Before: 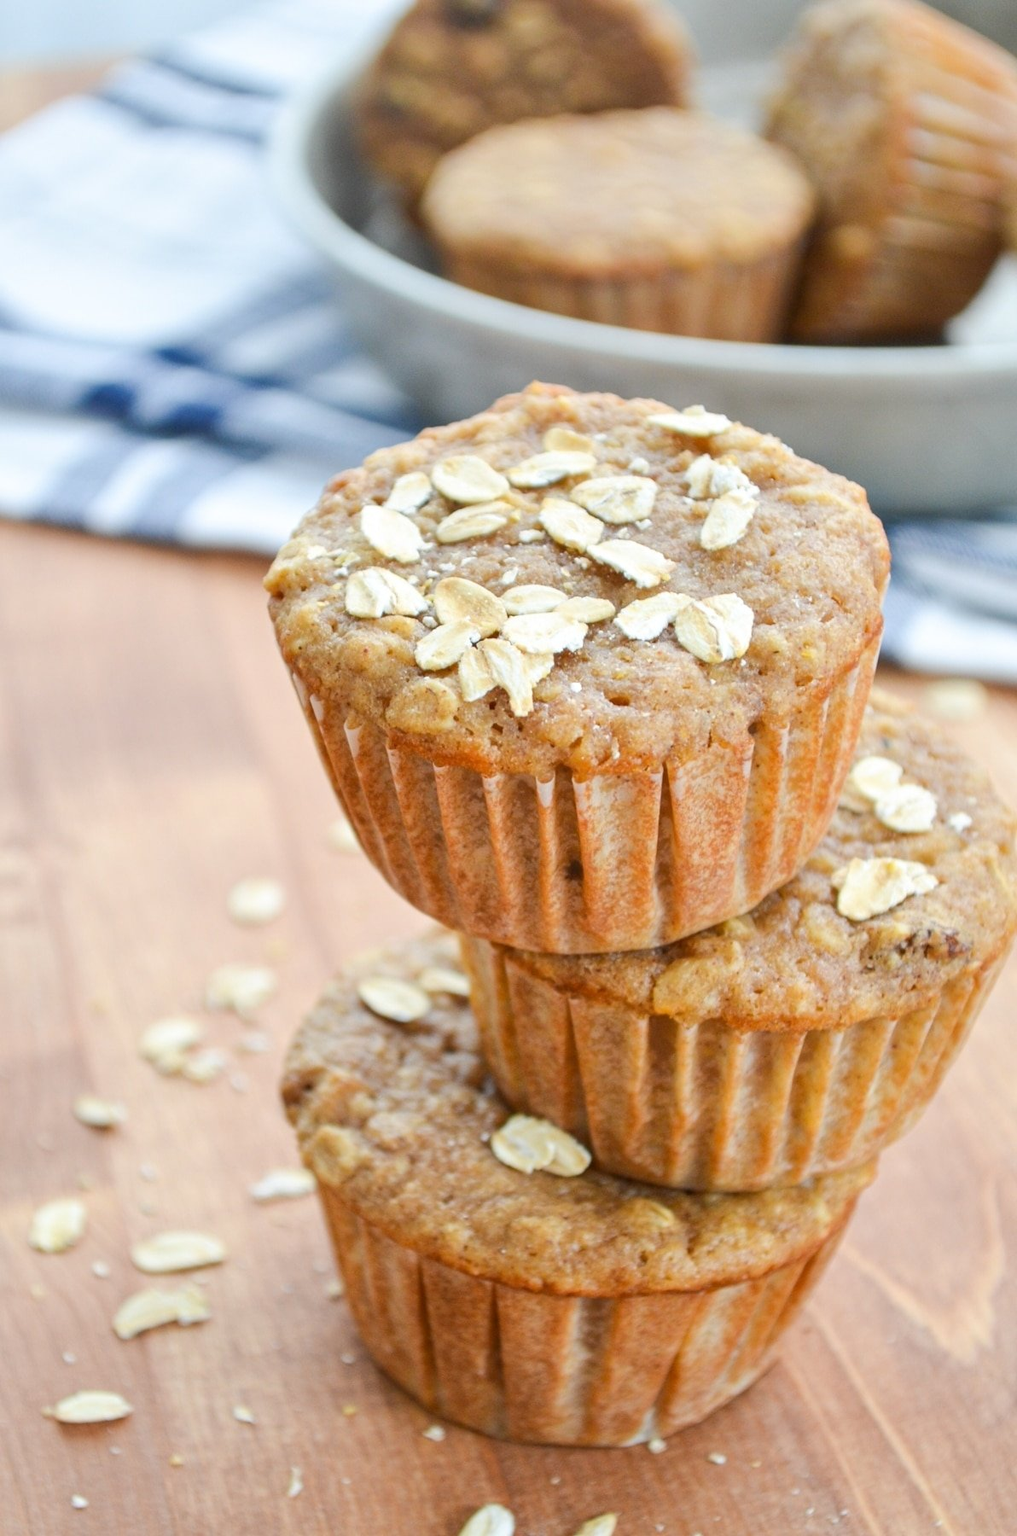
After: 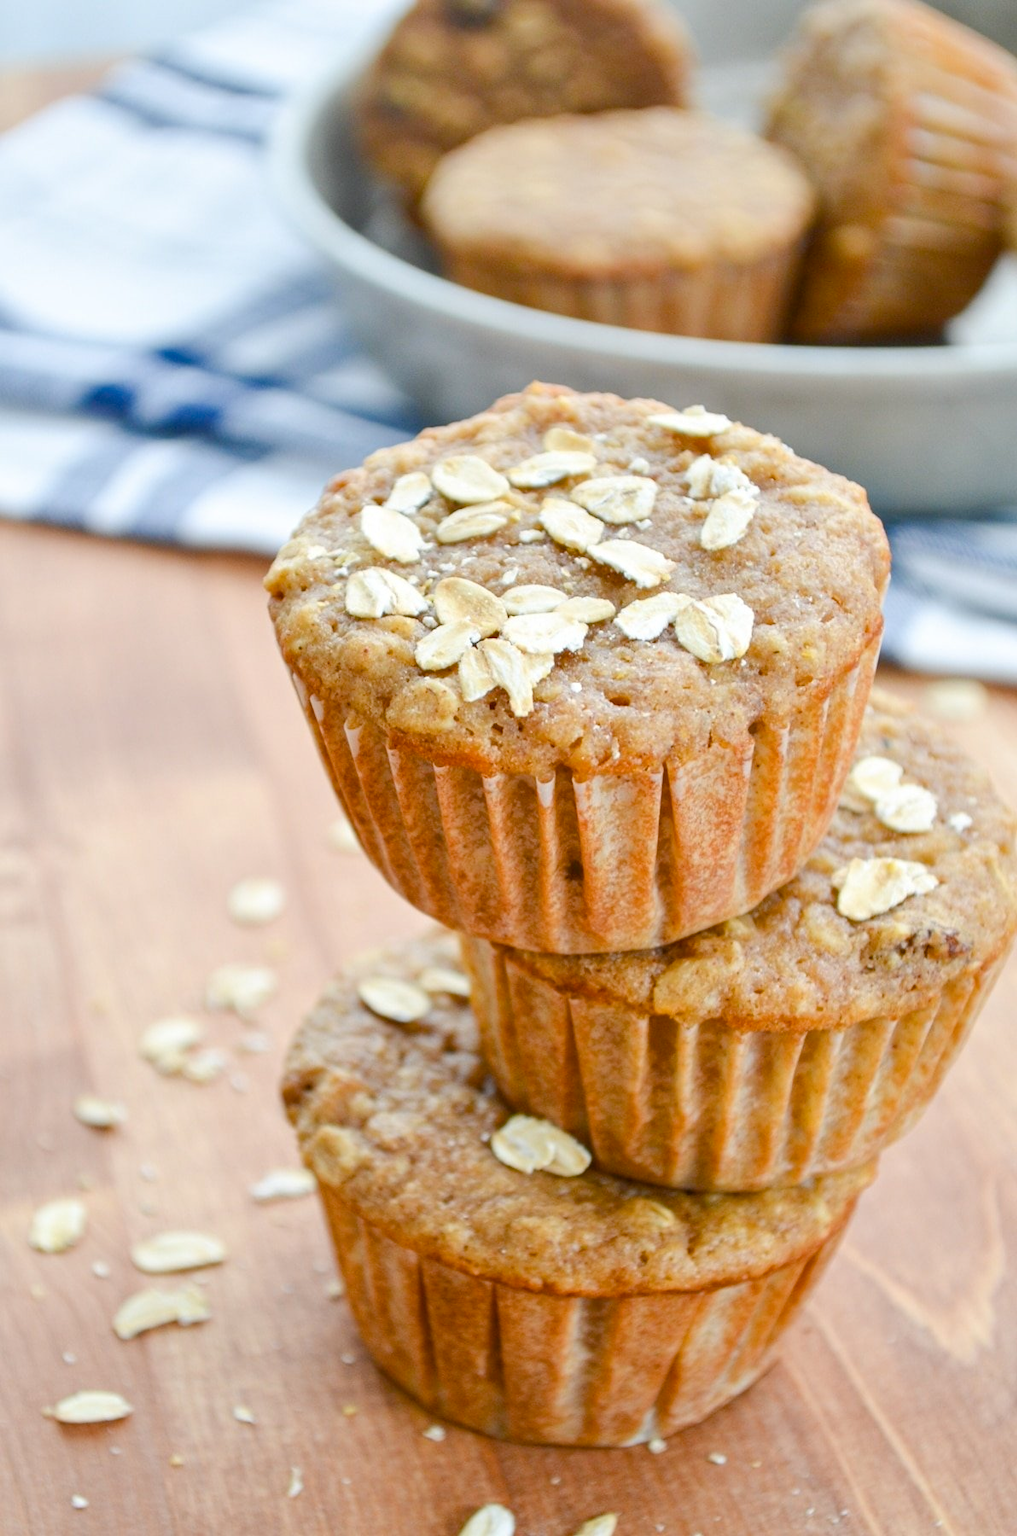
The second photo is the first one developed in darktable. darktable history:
color balance rgb: shadows lift › chroma 1.021%, shadows lift › hue 242.78°, perceptual saturation grading › global saturation 20%, perceptual saturation grading › highlights -25.721%, perceptual saturation grading › shadows 25.617%
